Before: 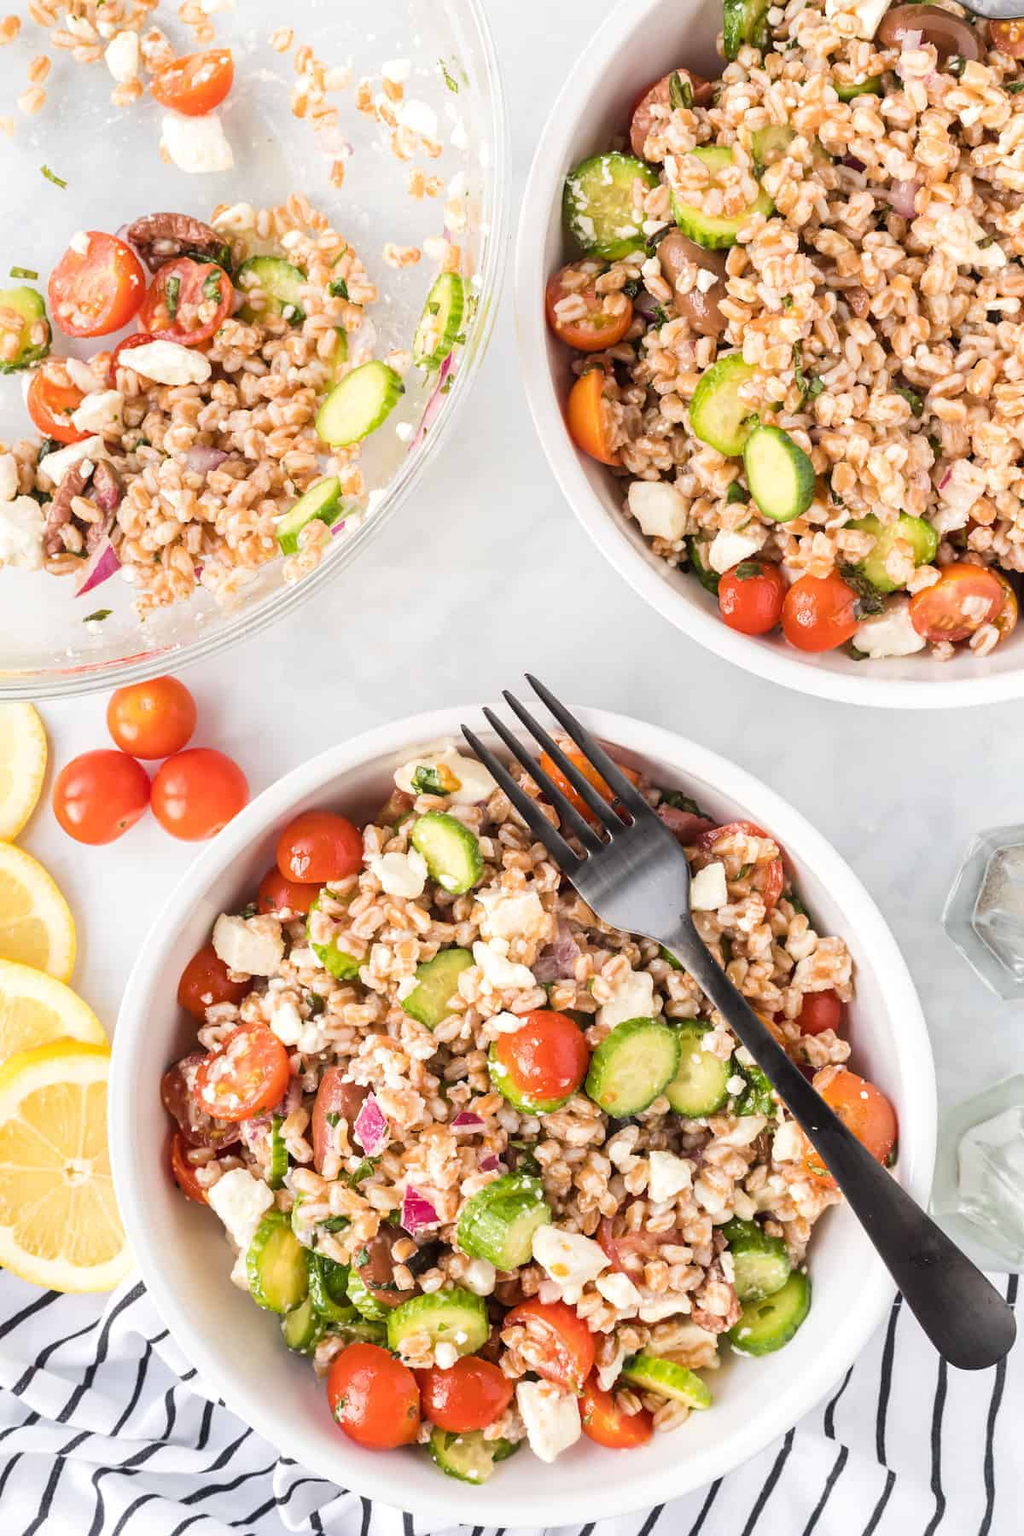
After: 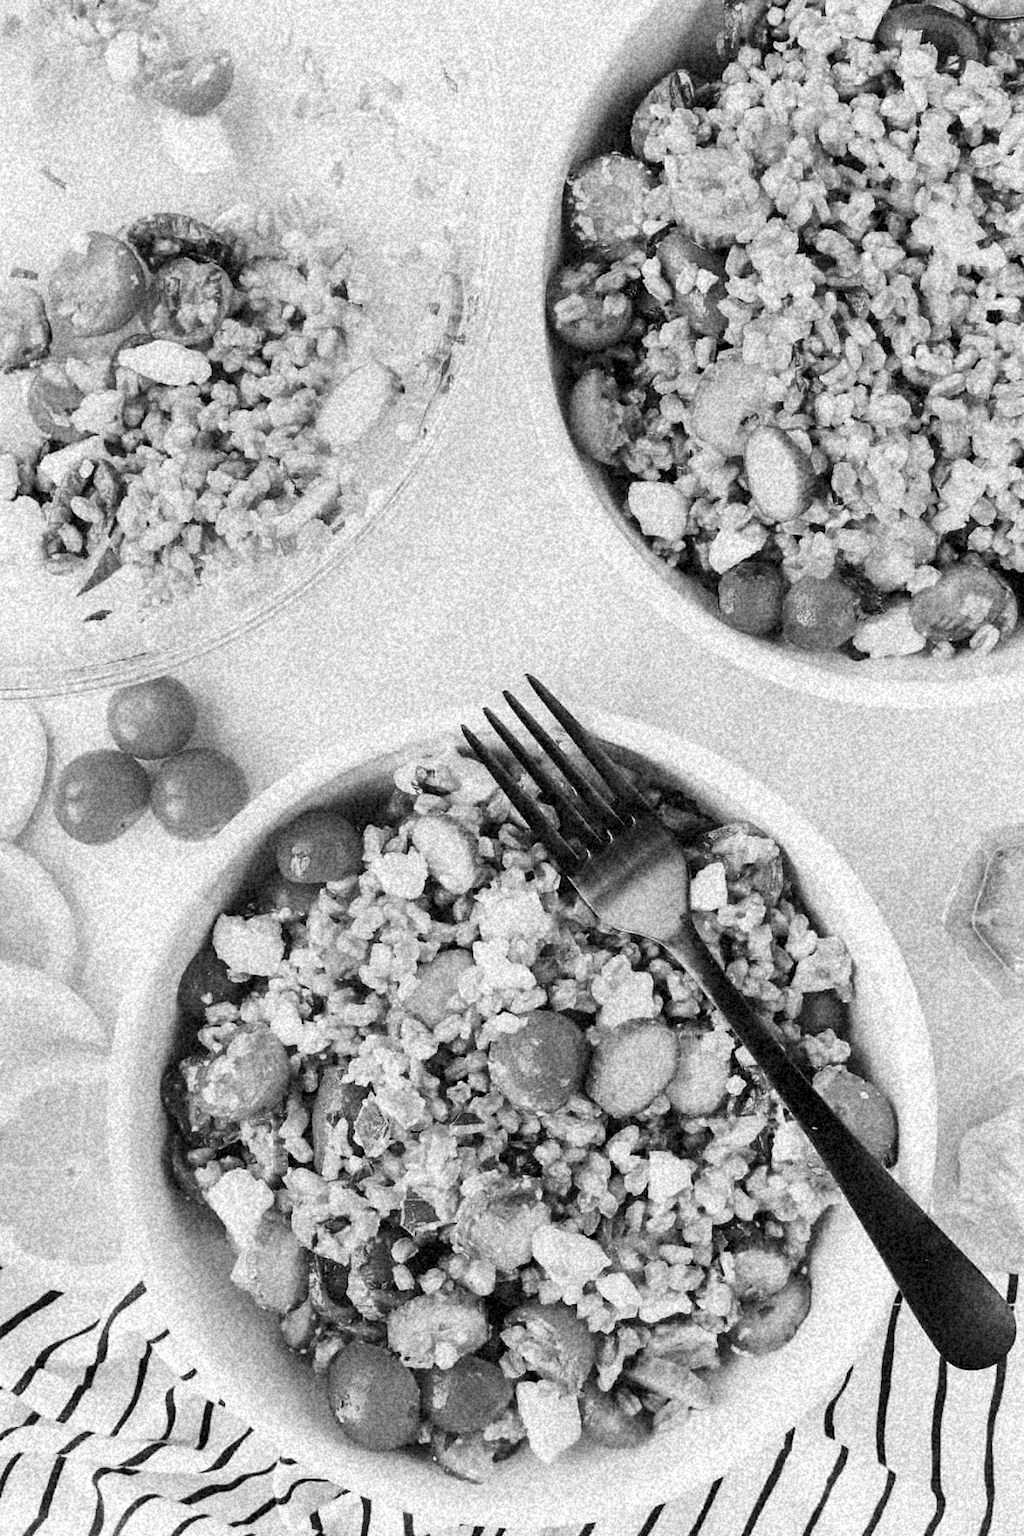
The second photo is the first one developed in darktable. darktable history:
exposure: black level correction 0.001, exposure 0.014 EV, compensate highlight preservation false
monochrome: a 14.95, b -89.96
grain: coarseness 46.9 ISO, strength 50.21%, mid-tones bias 0%
contrast brightness saturation: contrast 0.19, brightness -0.11, saturation 0.21
